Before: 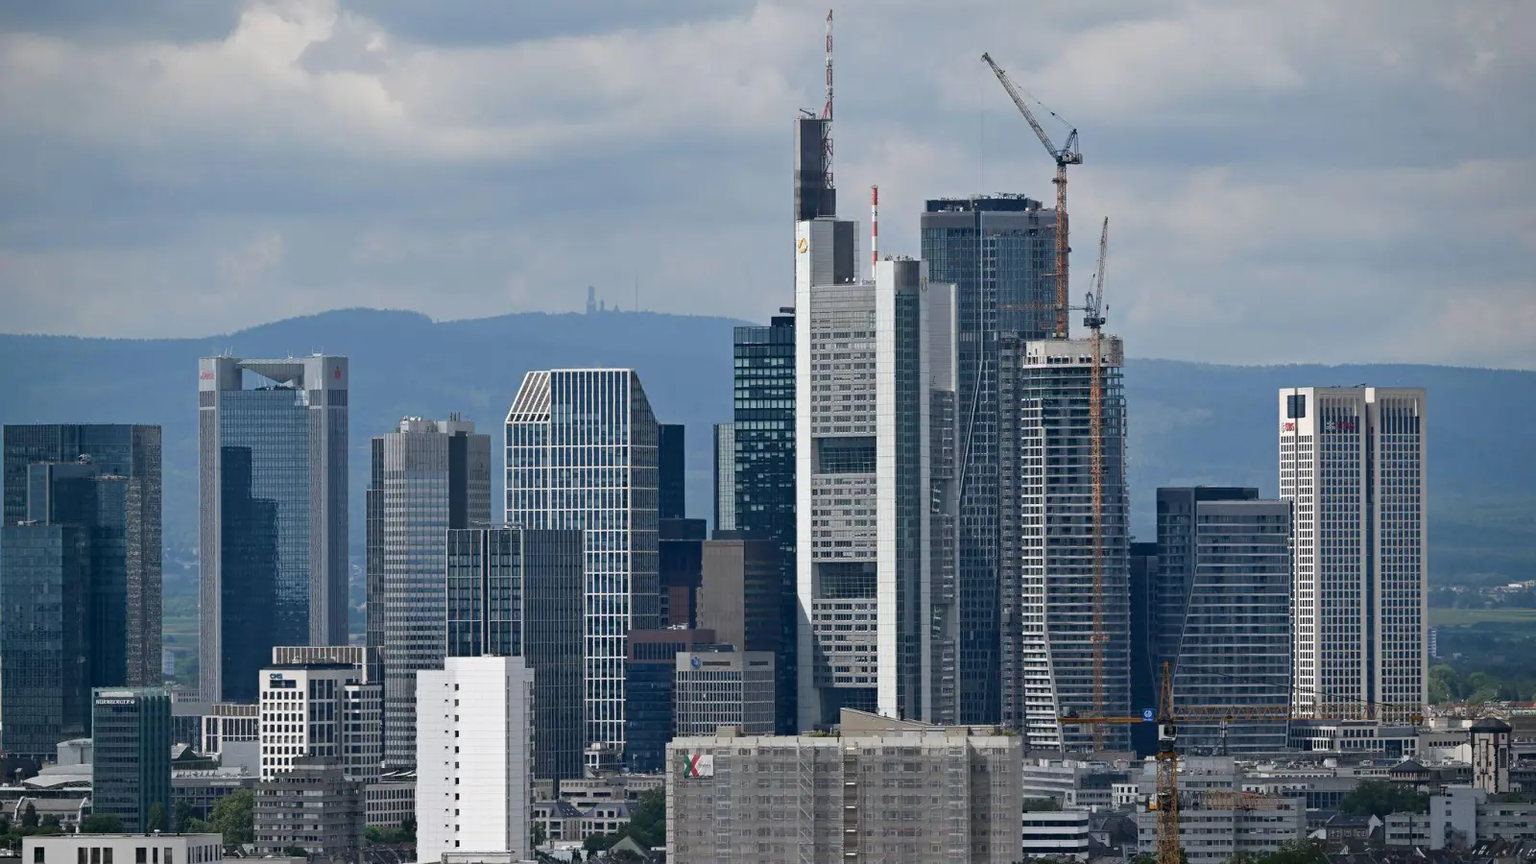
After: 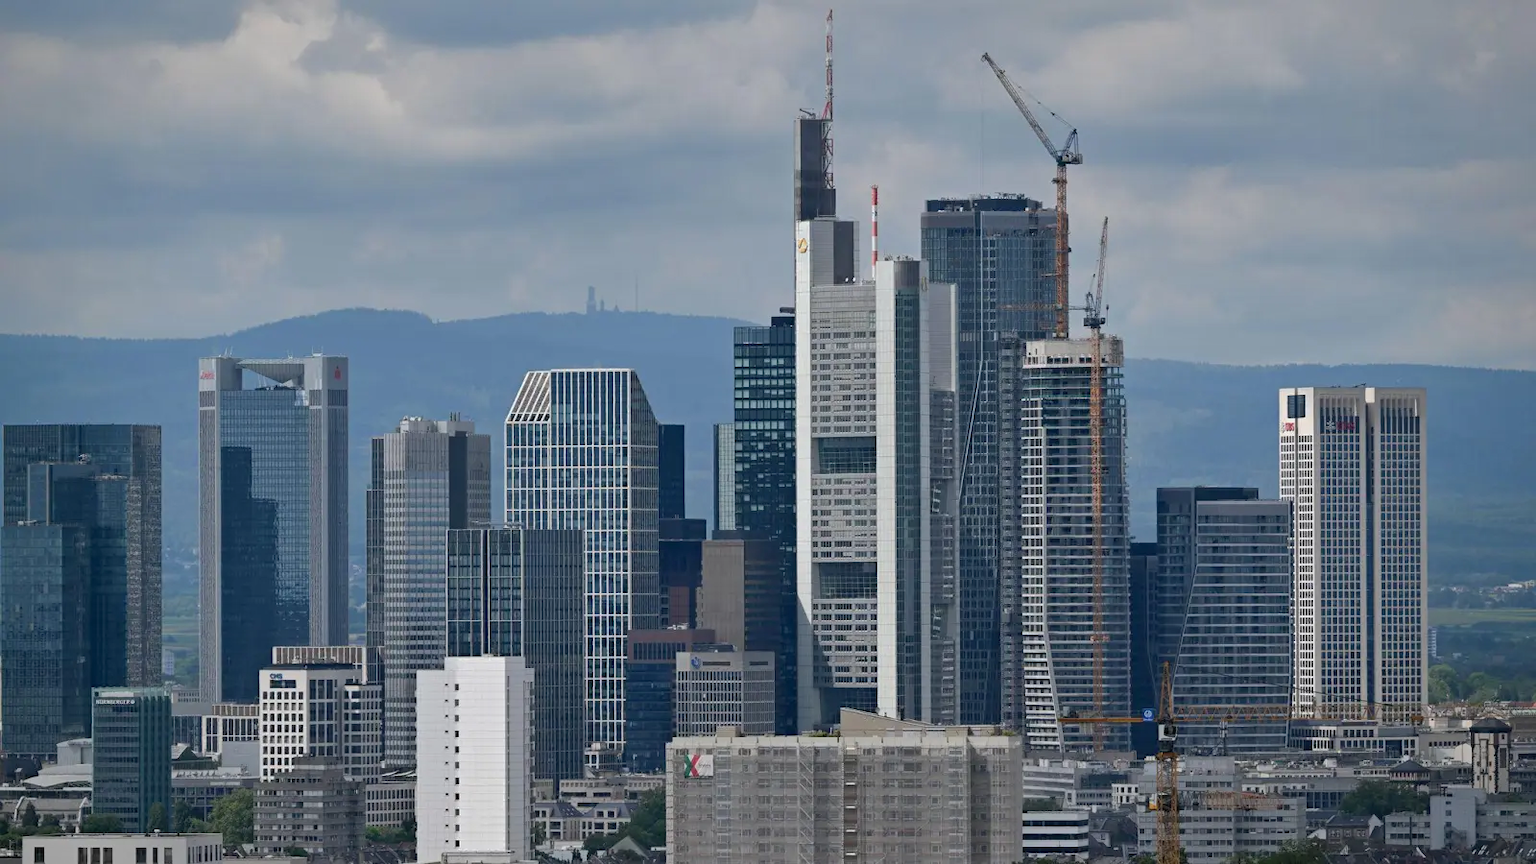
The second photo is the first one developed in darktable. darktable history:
shadows and highlights: shadows 39.78, highlights -59.97
